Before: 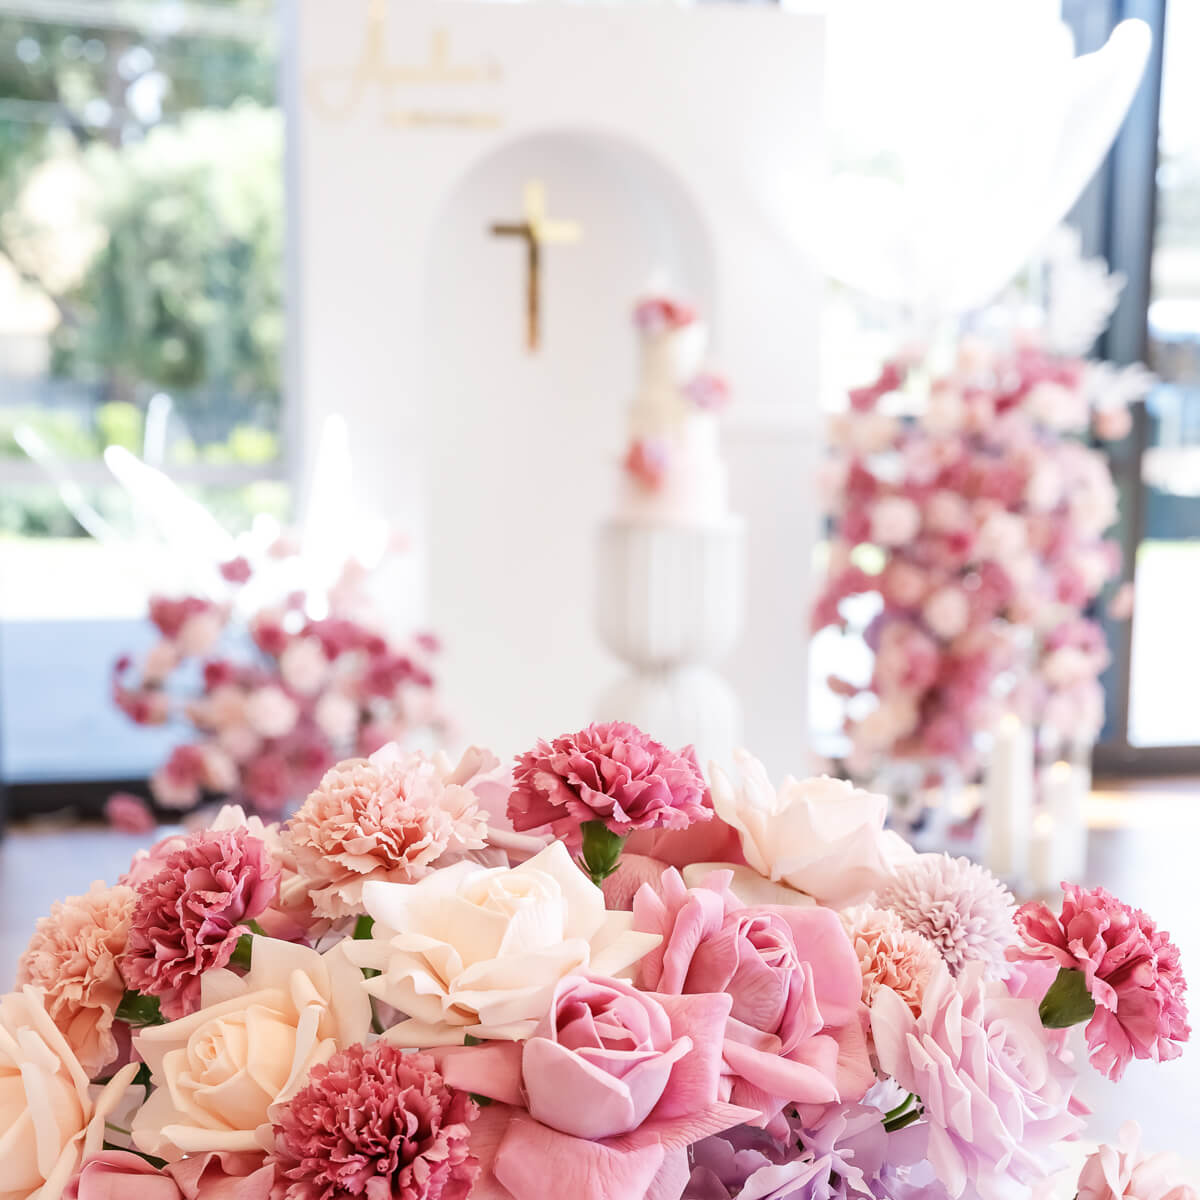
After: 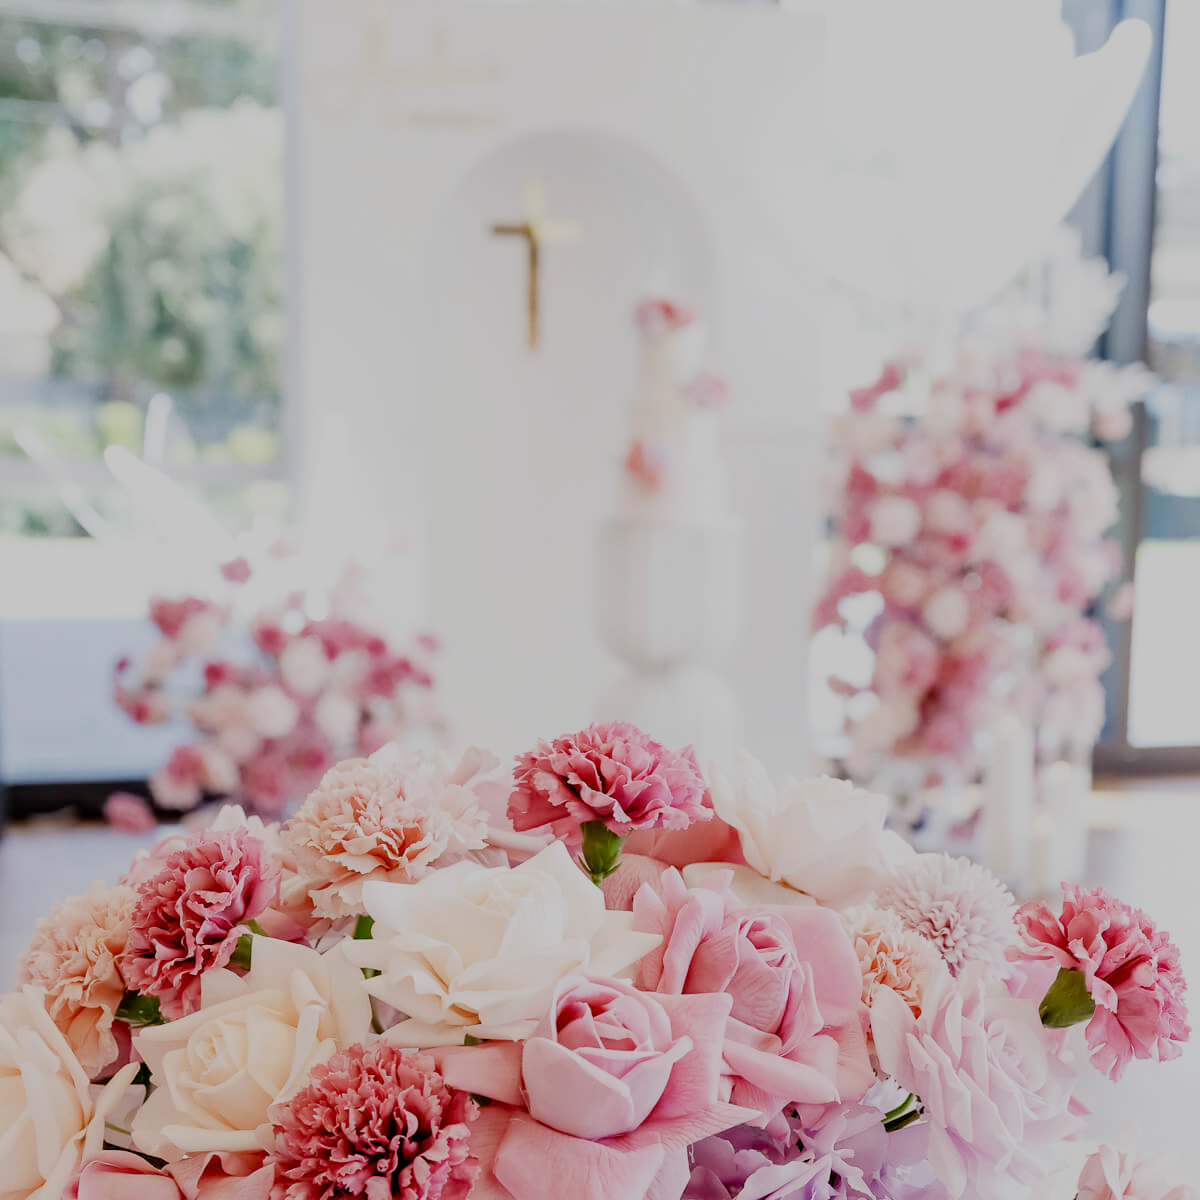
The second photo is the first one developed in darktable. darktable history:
filmic rgb: middle gray luminance 18%, black relative exposure -7.5 EV, white relative exposure 8.5 EV, threshold 6 EV, target black luminance 0%, hardness 2.23, latitude 18.37%, contrast 0.878, highlights saturation mix 5%, shadows ↔ highlights balance 10.15%, add noise in highlights 0, preserve chrominance no, color science v3 (2019), use custom middle-gray values true, iterations of high-quality reconstruction 0, contrast in highlights soft, enable highlight reconstruction true
